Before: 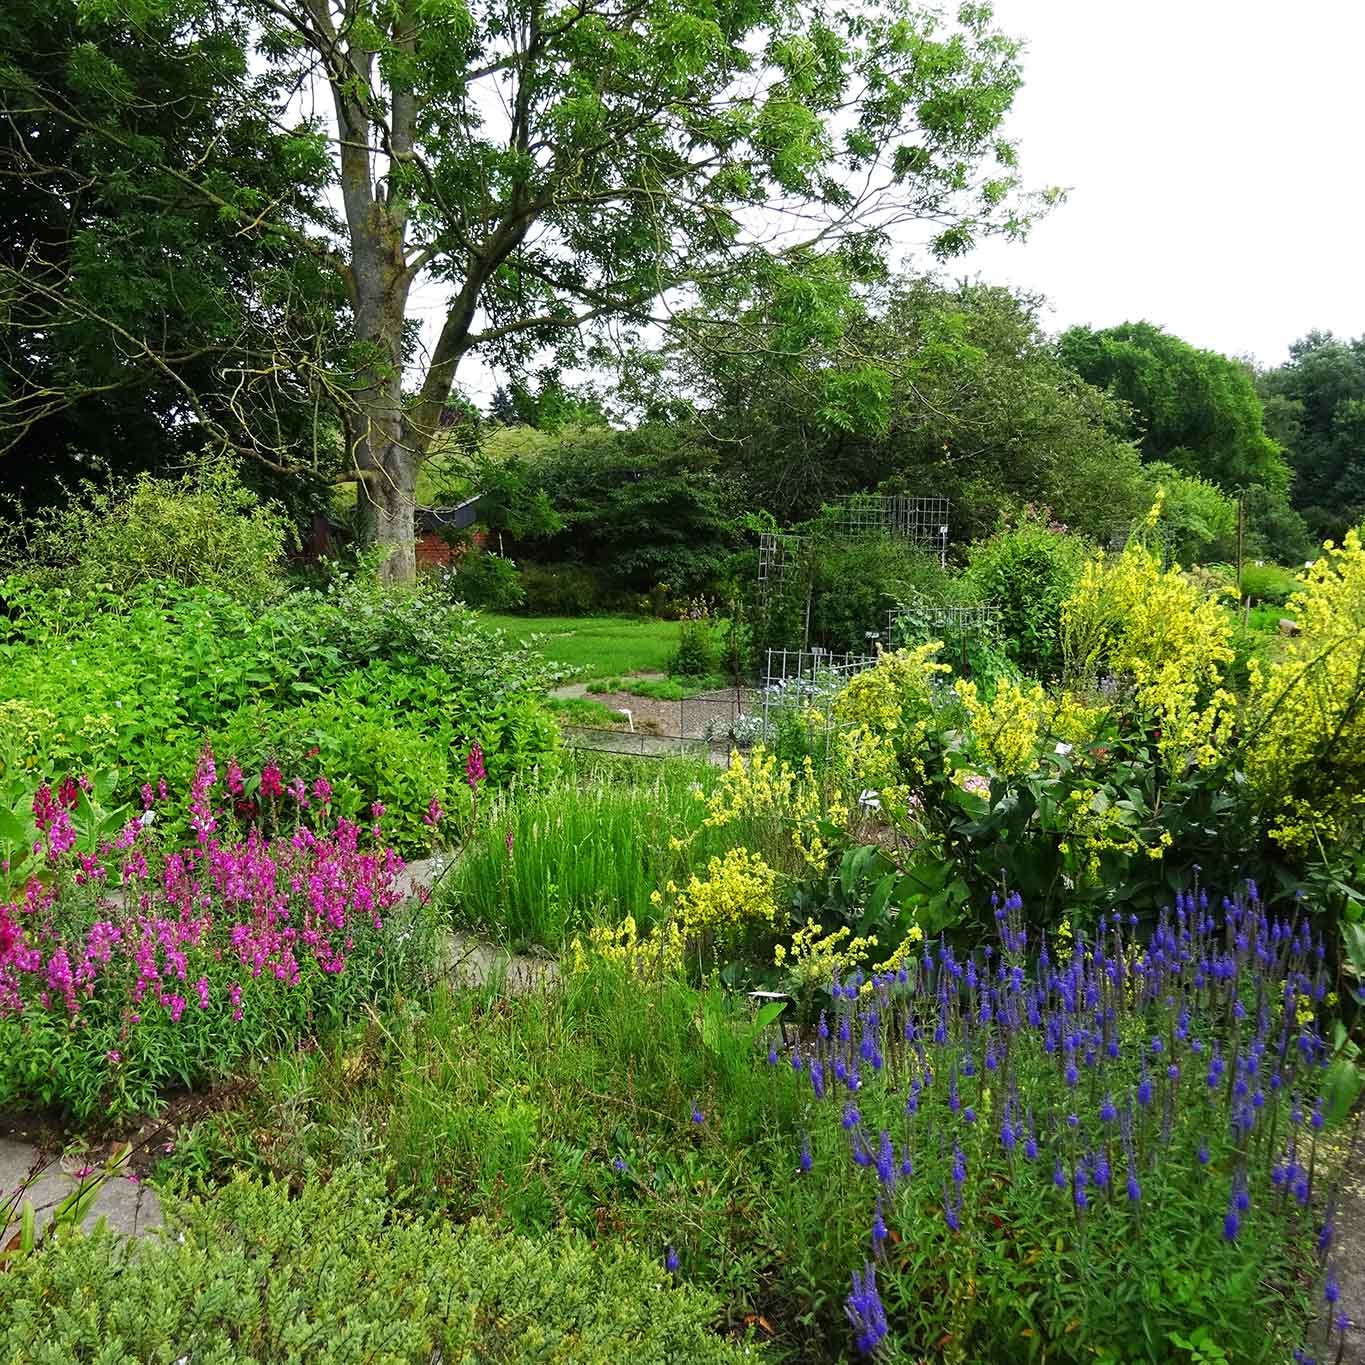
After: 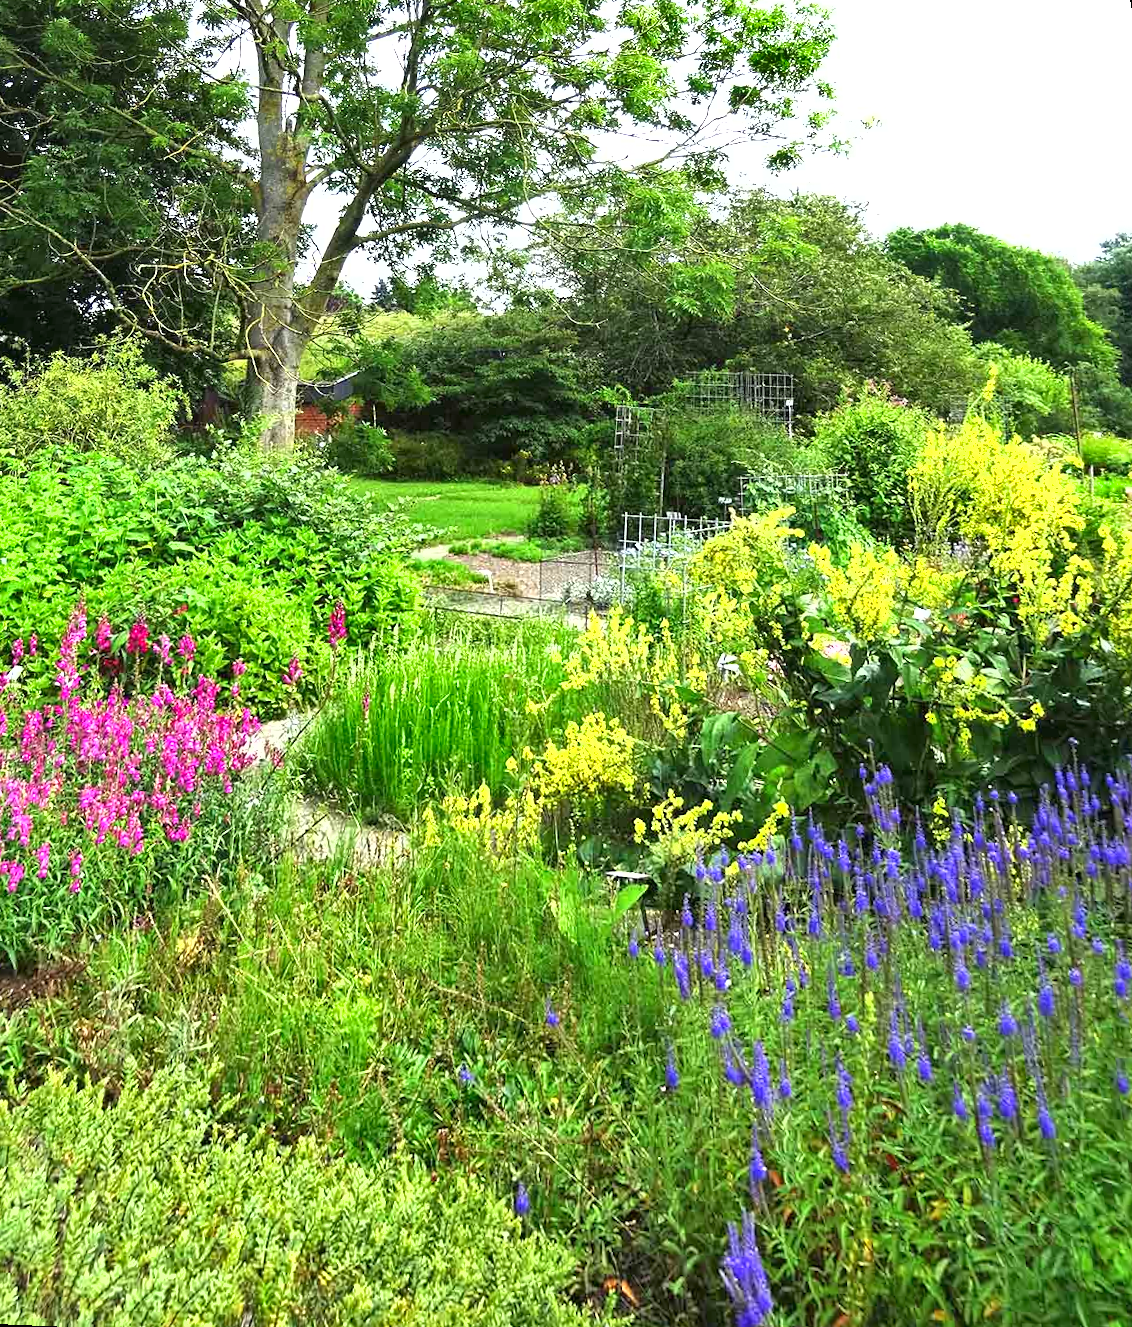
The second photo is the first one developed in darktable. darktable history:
exposure: black level correction 0, exposure 1.2 EV, compensate highlight preservation false
rotate and perspective: rotation 0.72°, lens shift (vertical) -0.352, lens shift (horizontal) -0.051, crop left 0.152, crop right 0.859, crop top 0.019, crop bottom 0.964
shadows and highlights: low approximation 0.01, soften with gaussian
